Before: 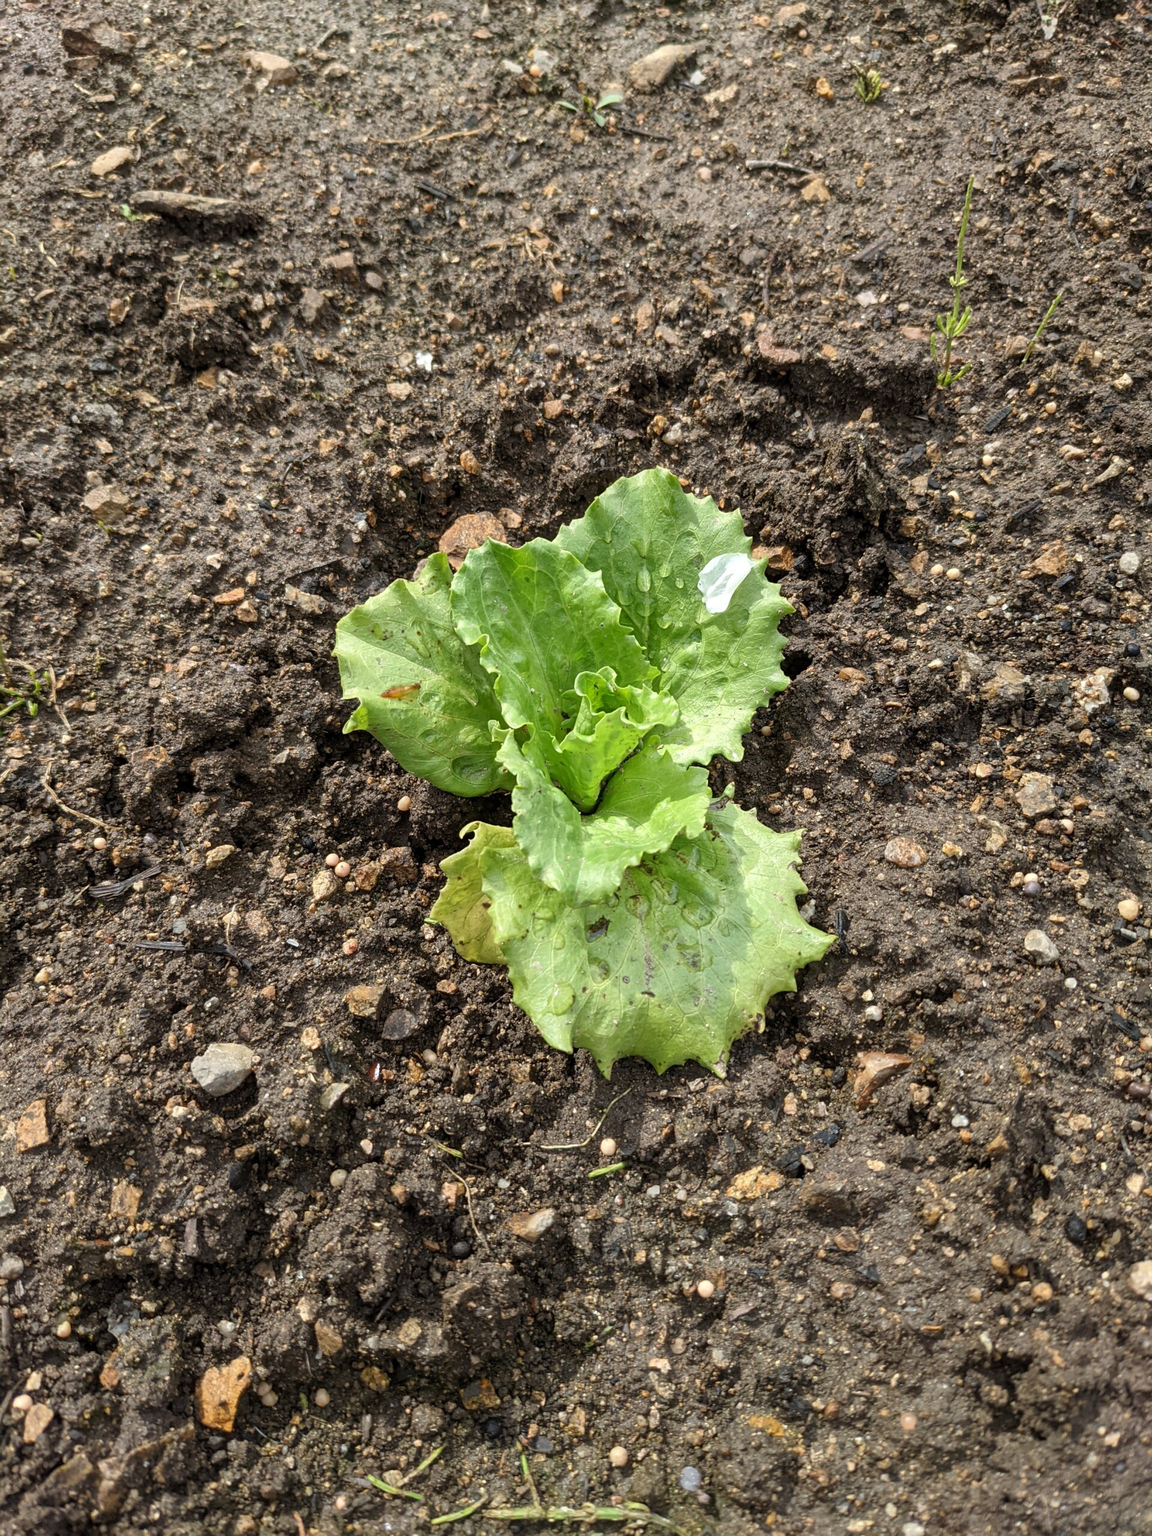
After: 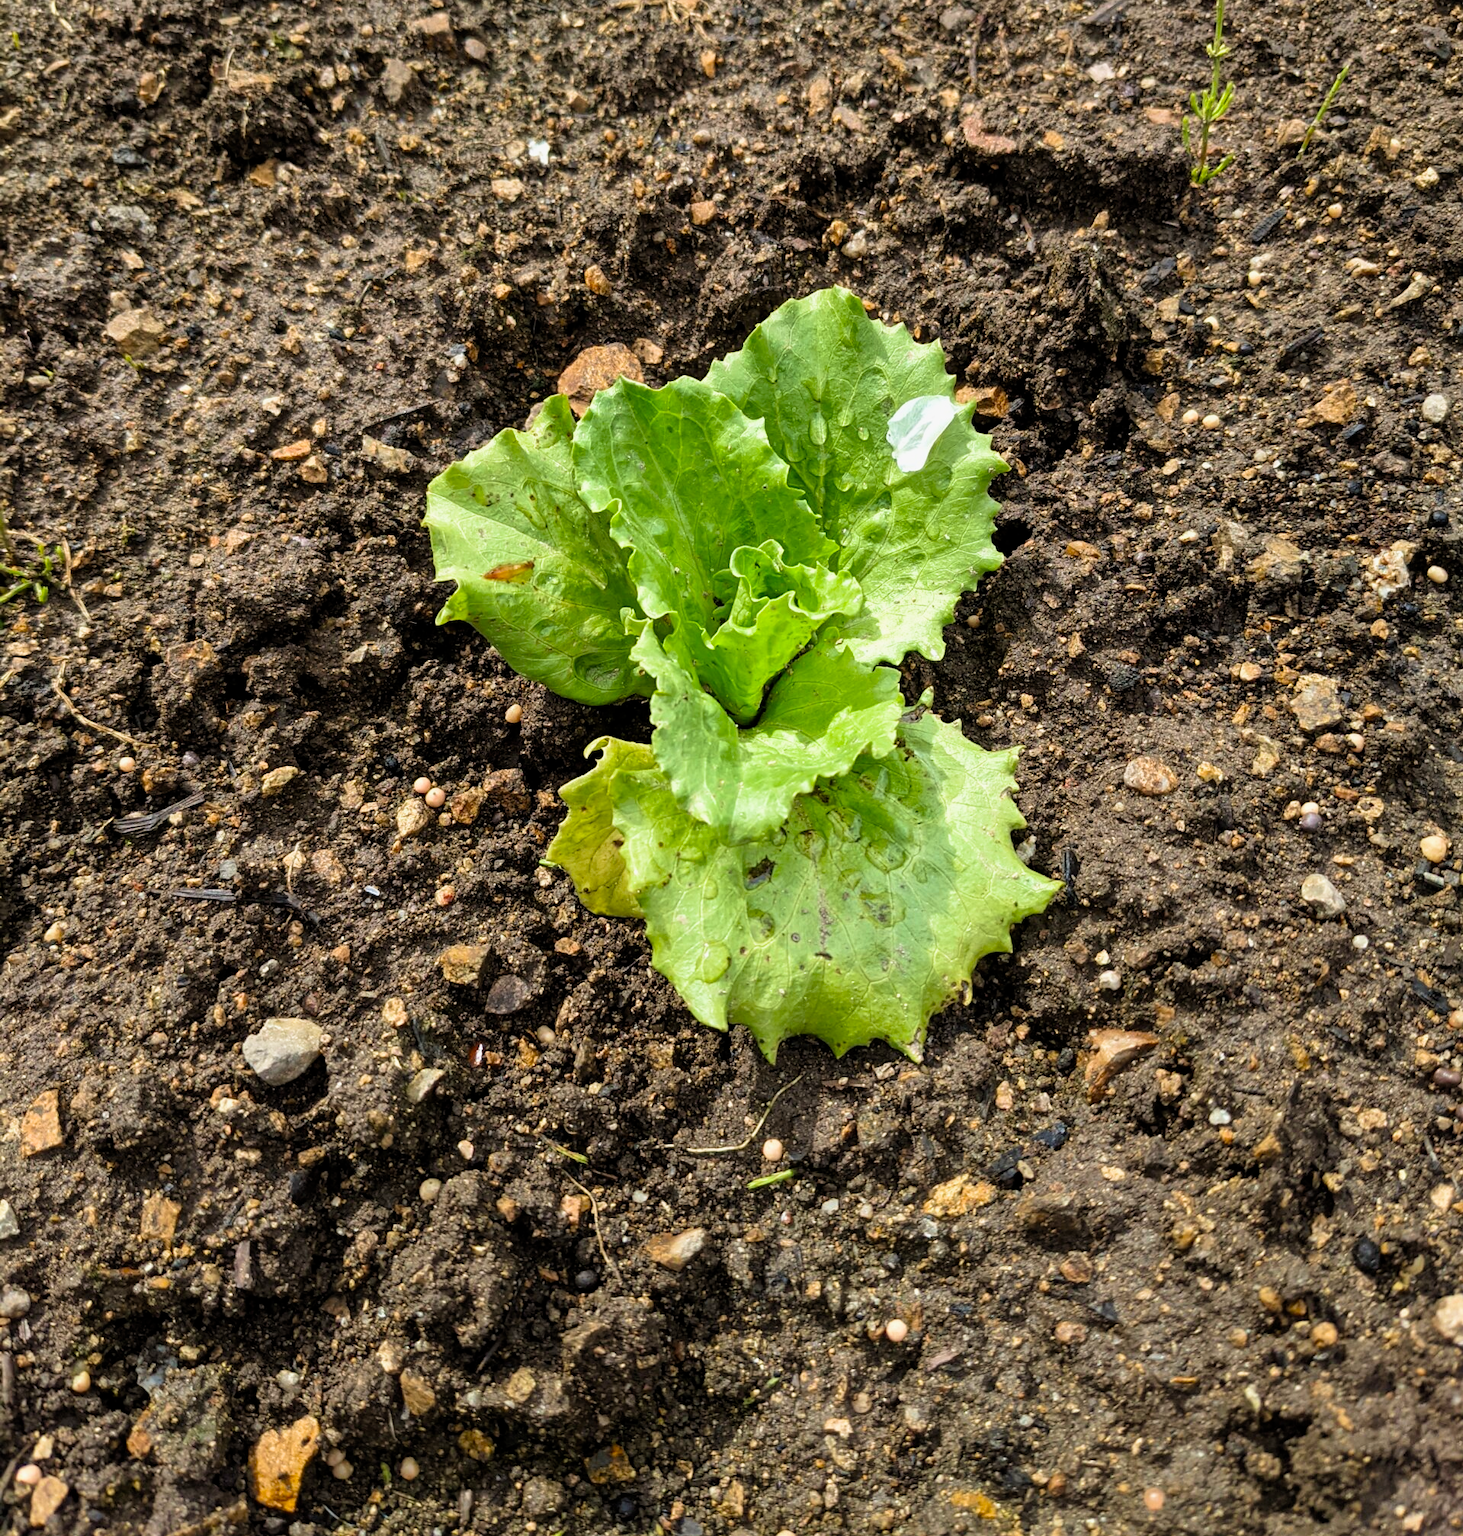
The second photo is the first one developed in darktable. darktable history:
velvia: on, module defaults
crop and rotate: top 15.774%, bottom 5.506%
filmic rgb: black relative exposure -12 EV, white relative exposure 2.8 EV, threshold 3 EV, target black luminance 0%, hardness 8.06, latitude 70.41%, contrast 1.14, highlights saturation mix 10%, shadows ↔ highlights balance -0.388%, color science v4 (2020), iterations of high-quality reconstruction 10, contrast in shadows soft, contrast in highlights soft, enable highlight reconstruction true
